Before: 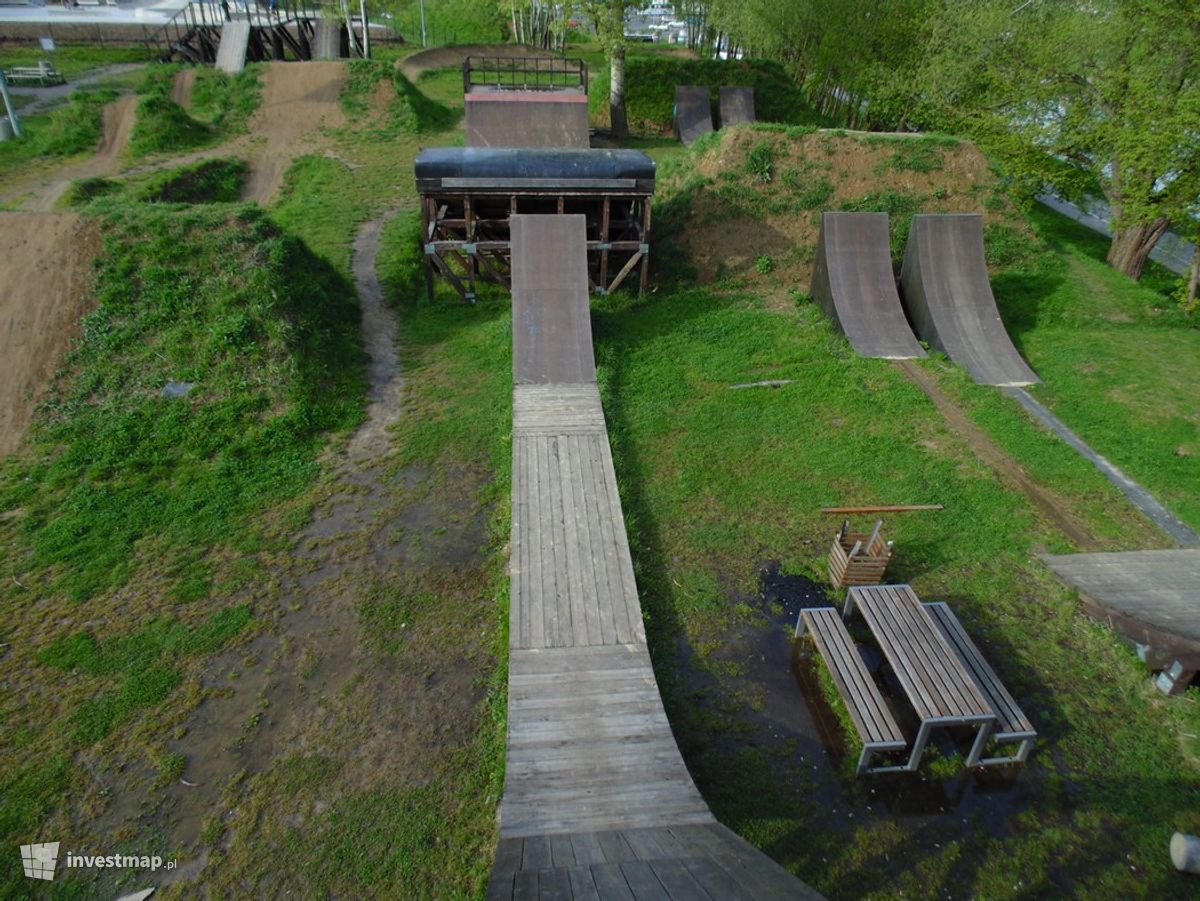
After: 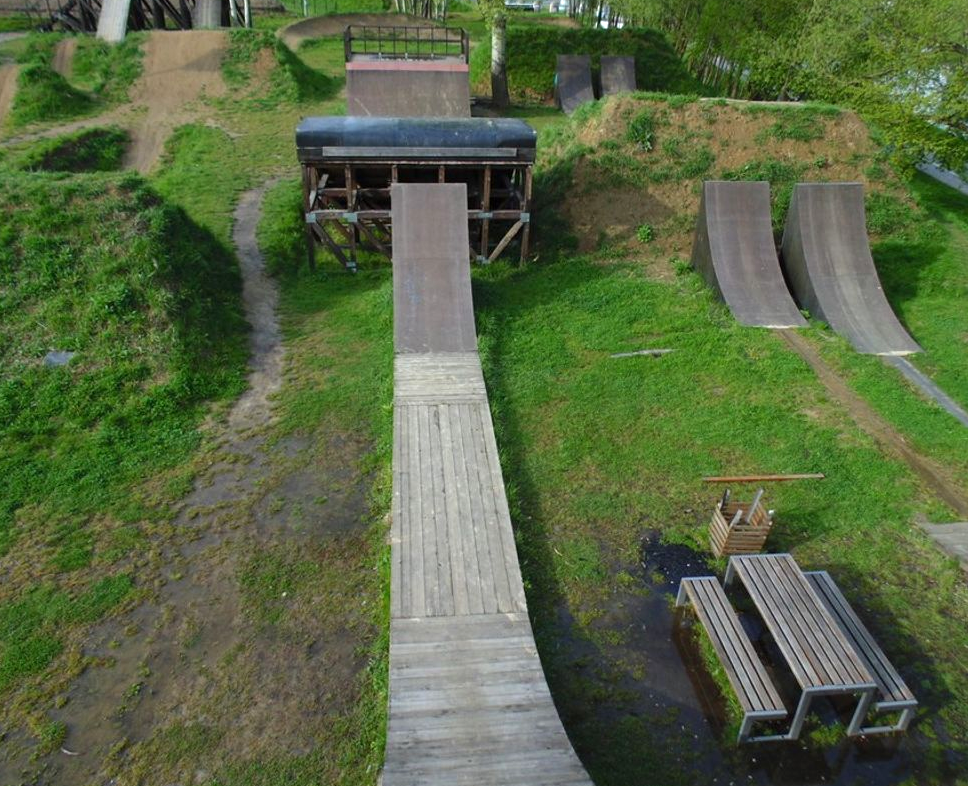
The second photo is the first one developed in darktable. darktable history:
exposure: exposure 0.379 EV, compensate highlight preservation false
tone equalizer: -8 EV 0.042 EV, edges refinement/feathering 500, mask exposure compensation -1.57 EV, preserve details no
crop: left 9.952%, top 3.526%, right 9.311%, bottom 9.17%
